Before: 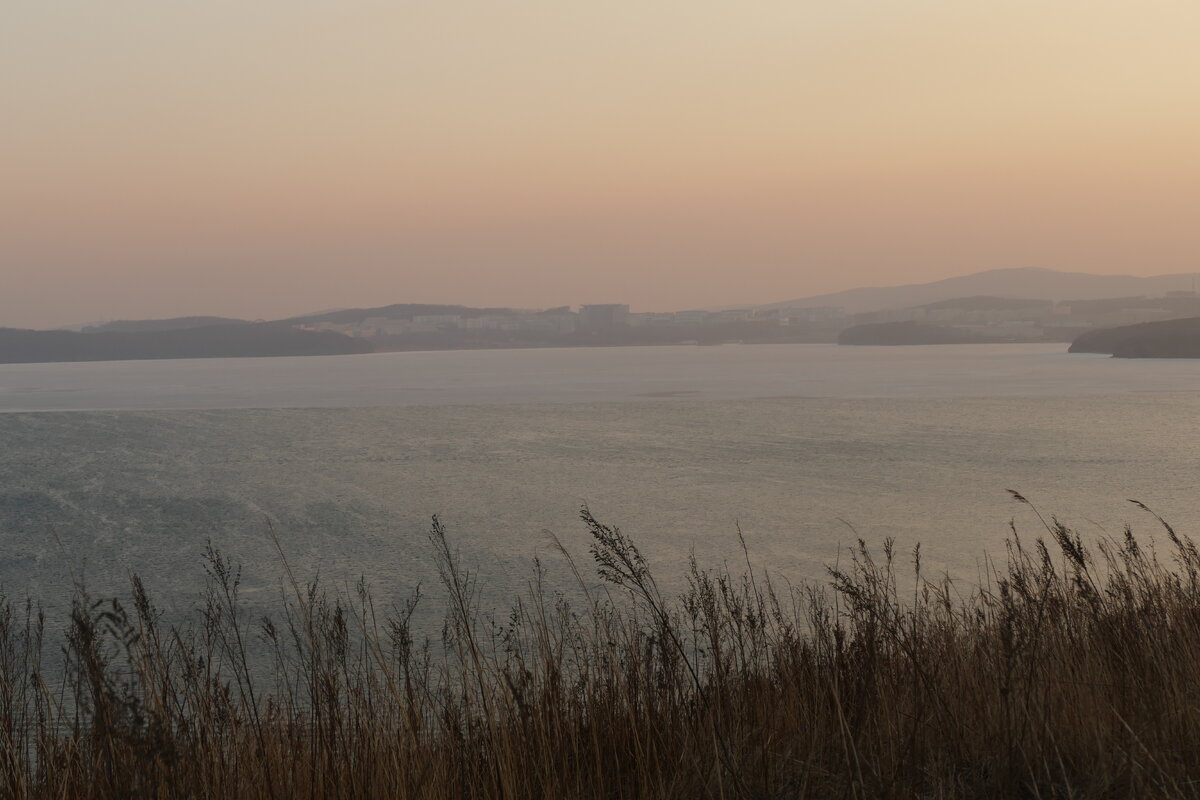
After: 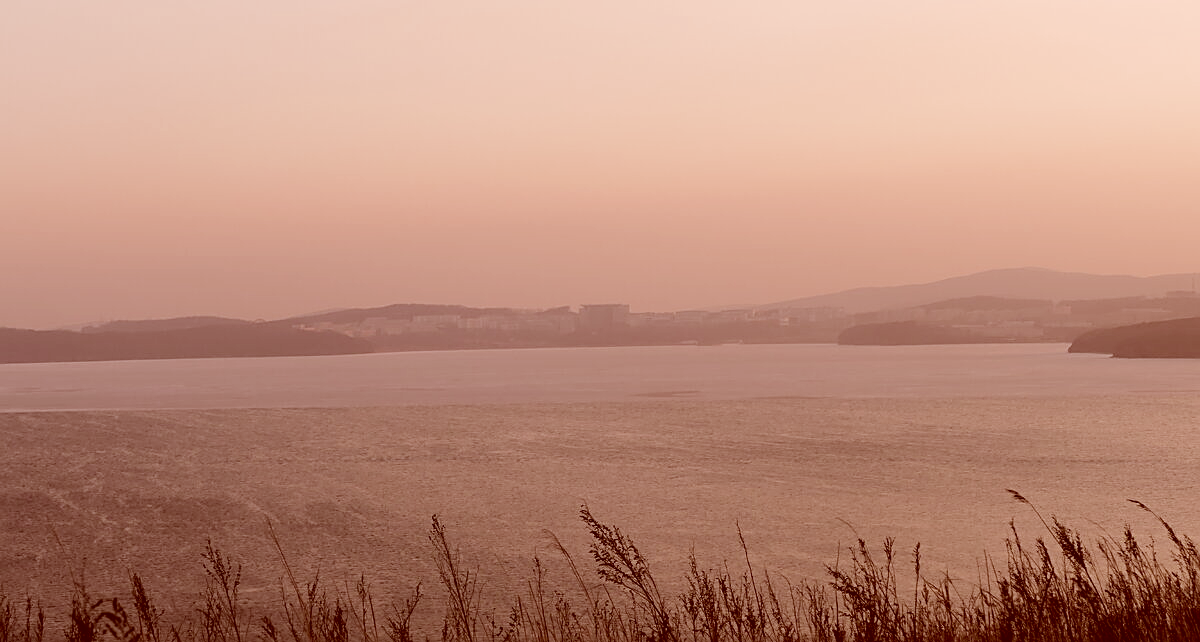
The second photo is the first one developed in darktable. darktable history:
white balance: red 0.924, blue 1.095
filmic rgb: middle gray luminance 21.73%, black relative exposure -14 EV, white relative exposure 2.96 EV, threshold 6 EV, target black luminance 0%, hardness 8.81, latitude 59.69%, contrast 1.208, highlights saturation mix 5%, shadows ↔ highlights balance 41.6%, add noise in highlights 0, color science v3 (2019), use custom middle-gray values true, iterations of high-quality reconstruction 0, contrast in highlights soft, enable highlight reconstruction true
crop: bottom 19.644%
color correction: highlights a* 9.03, highlights b* 8.71, shadows a* 40, shadows b* 40, saturation 0.8
sharpen: on, module defaults
exposure: black level correction -0.002, exposure 0.54 EV, compensate highlight preservation false
